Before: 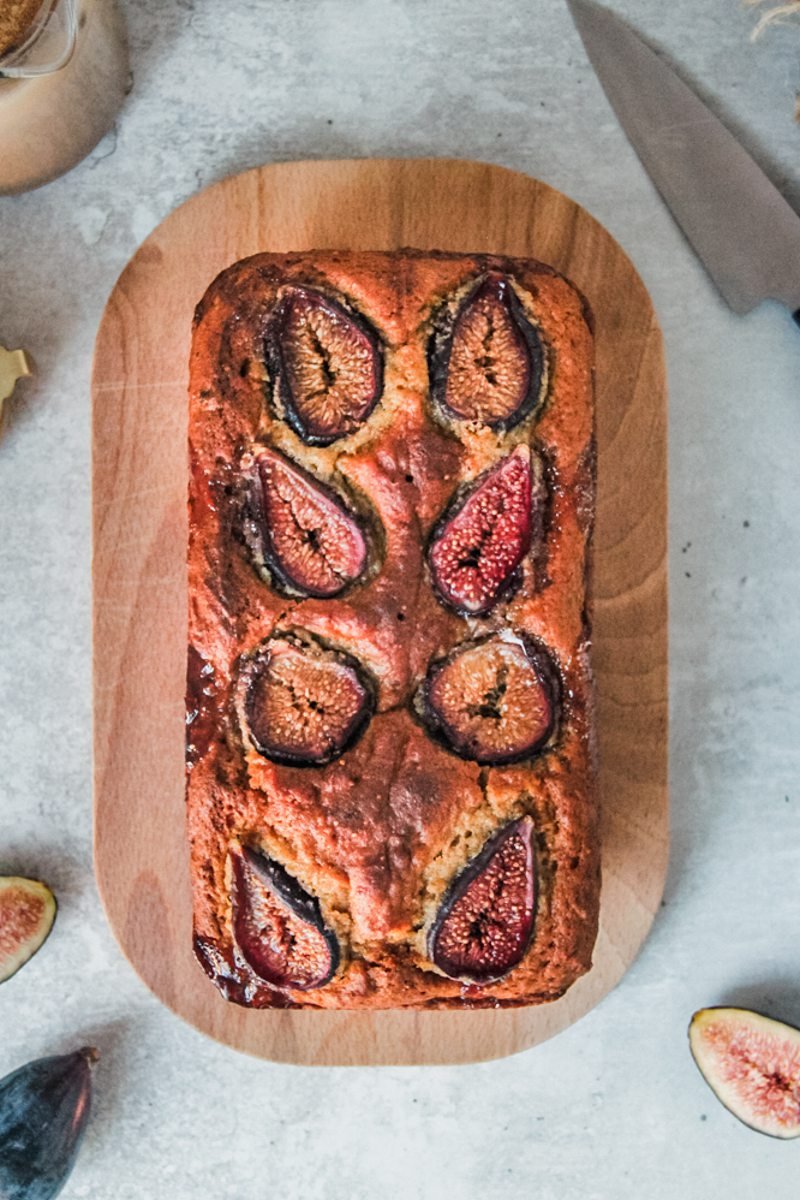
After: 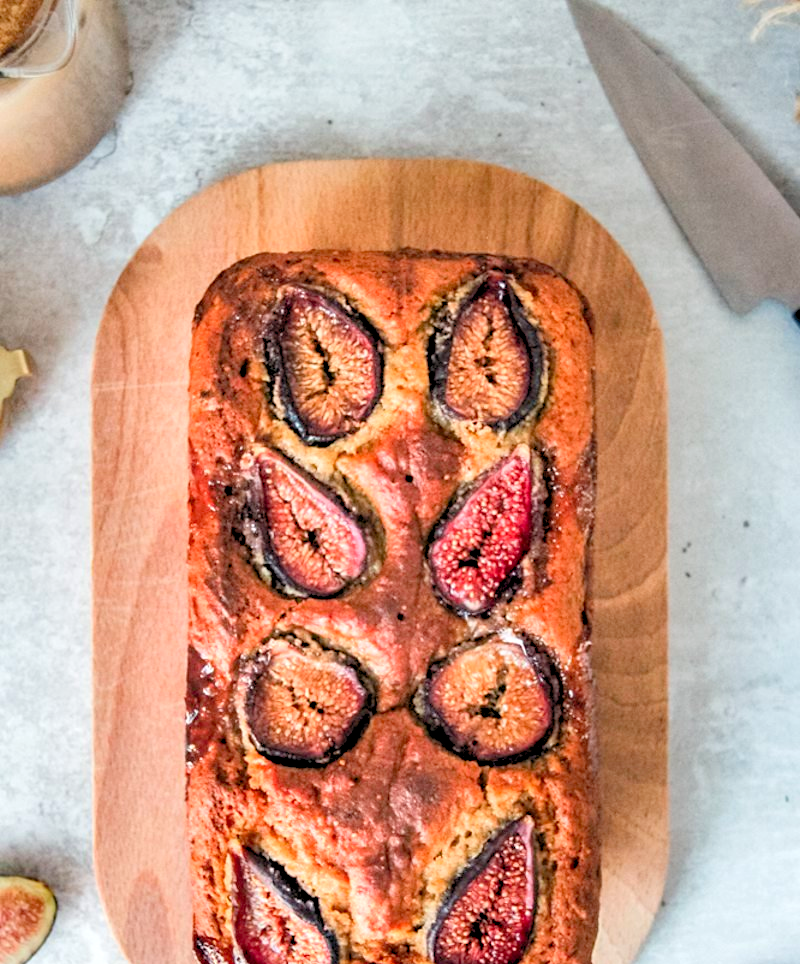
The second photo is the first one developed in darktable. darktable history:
crop: bottom 19.644%
levels: black 3.83%, white 90.64%, levels [0.044, 0.416, 0.908]
exposure: black level correction 0.005, exposure 0.001 EV, compensate highlight preservation false
